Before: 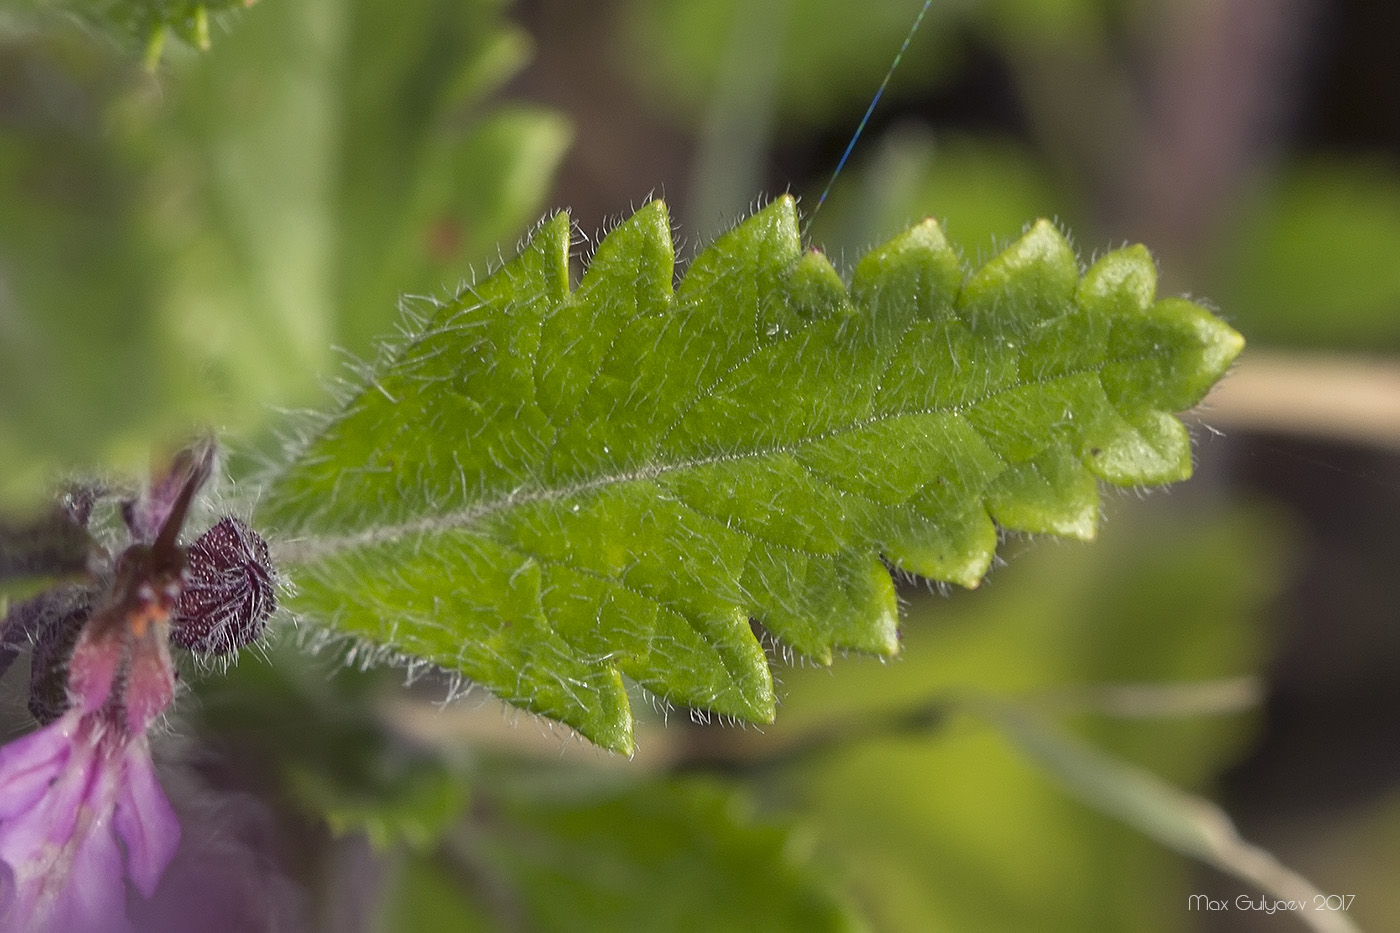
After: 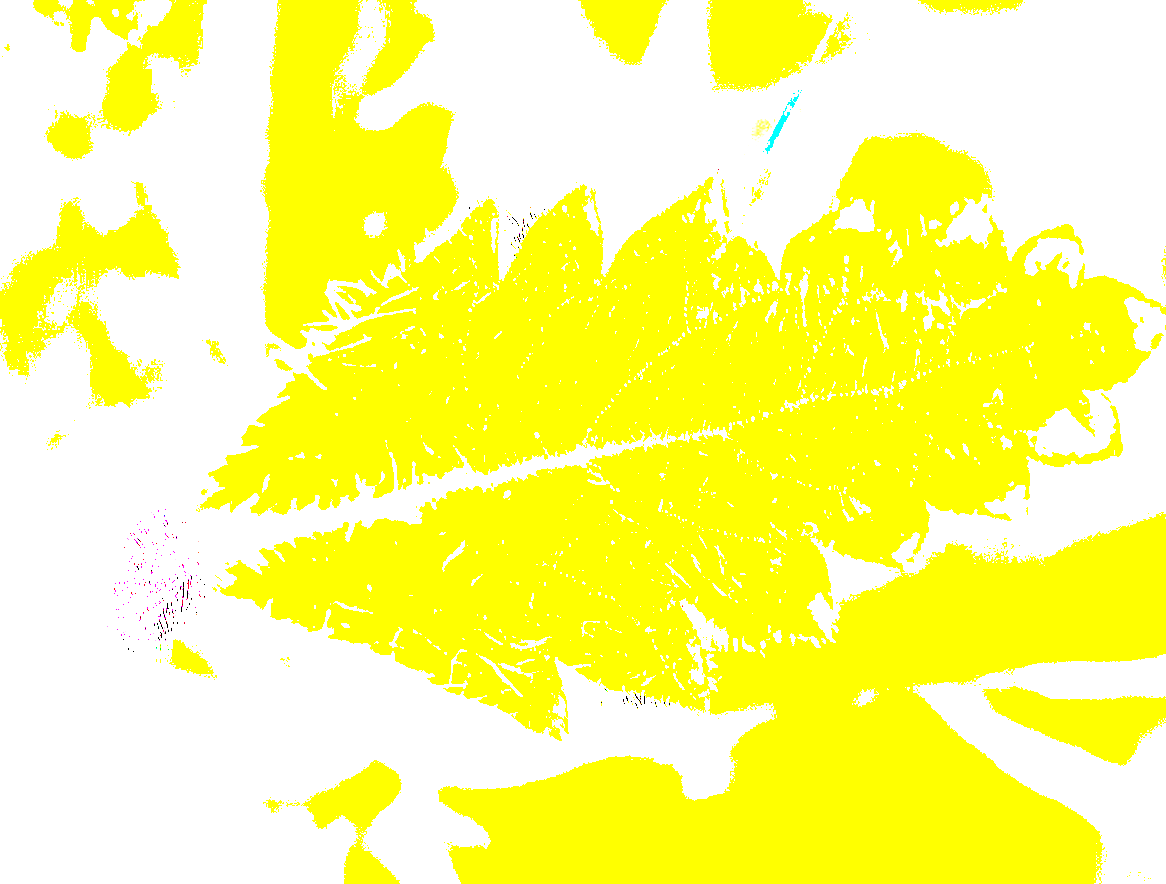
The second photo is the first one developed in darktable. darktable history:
exposure: exposure 7.916 EV, compensate highlight preservation false
crop and rotate: angle 0.642°, left 4.232%, top 1.008%, right 11.083%, bottom 2.624%
color balance rgb: perceptual saturation grading › global saturation -32.098%, perceptual brilliance grading › highlights 74.244%, perceptual brilliance grading › shadows -30.419%
